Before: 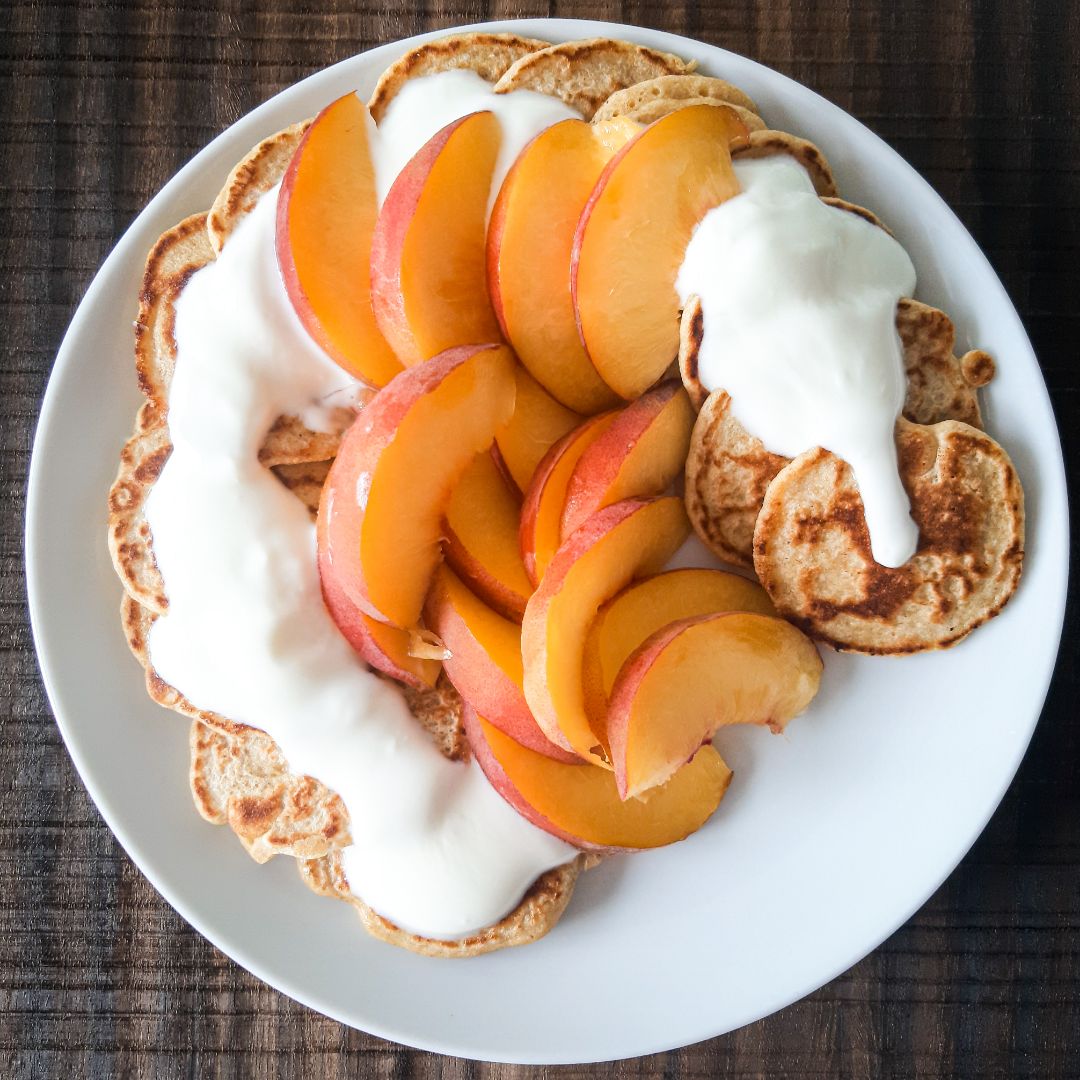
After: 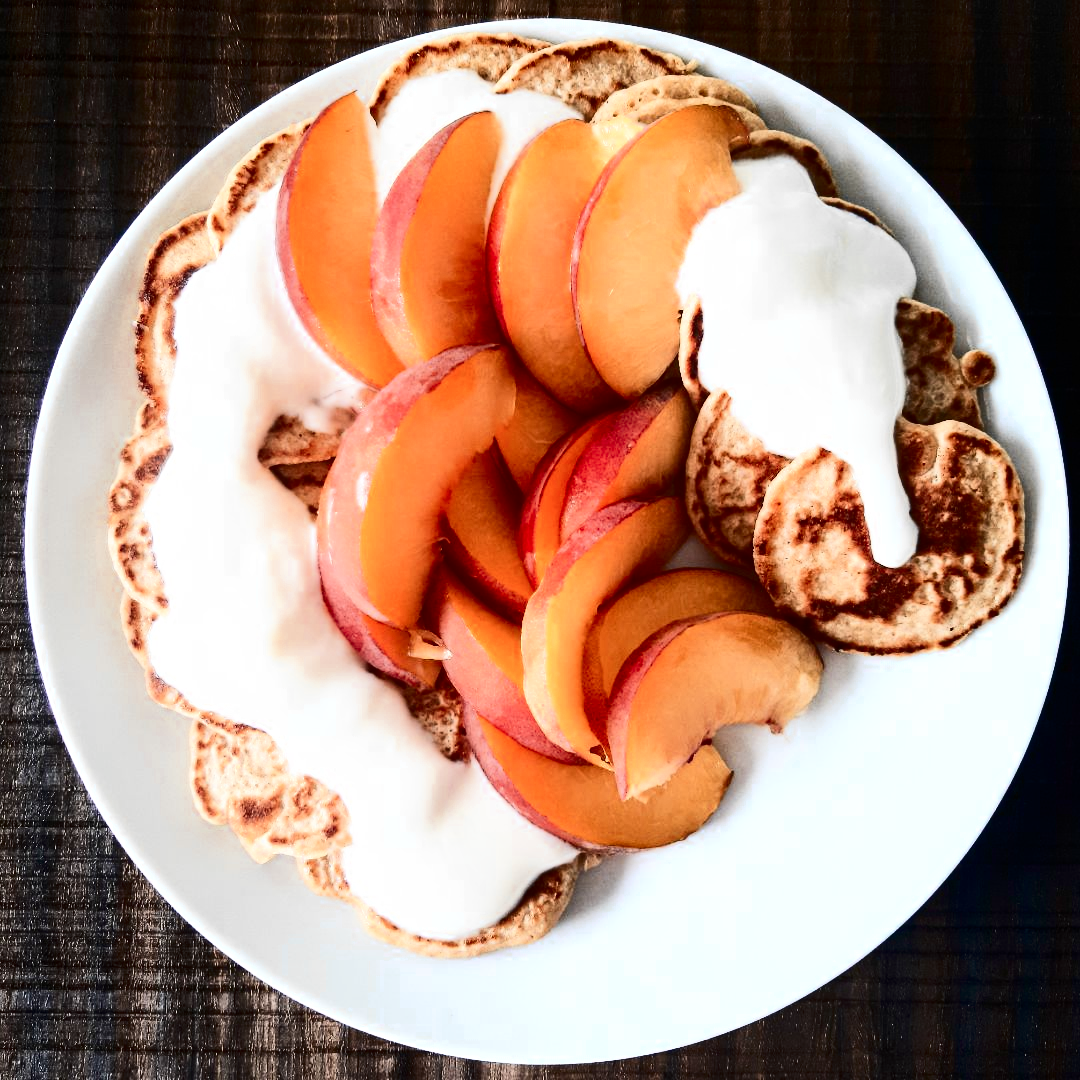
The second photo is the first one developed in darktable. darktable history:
contrast brightness saturation: contrast 0.5, saturation -0.1
color zones: curves: ch0 [(0, 0.363) (0.128, 0.373) (0.25, 0.5) (0.402, 0.407) (0.521, 0.525) (0.63, 0.559) (0.729, 0.662) (0.867, 0.471)]; ch1 [(0, 0.515) (0.136, 0.618) (0.25, 0.5) (0.378, 0) (0.516, 0) (0.622, 0.593) (0.737, 0.819) (0.87, 0.593)]; ch2 [(0, 0.529) (0.128, 0.471) (0.282, 0.451) (0.386, 0.662) (0.516, 0.525) (0.633, 0.554) (0.75, 0.62) (0.875, 0.441)]
